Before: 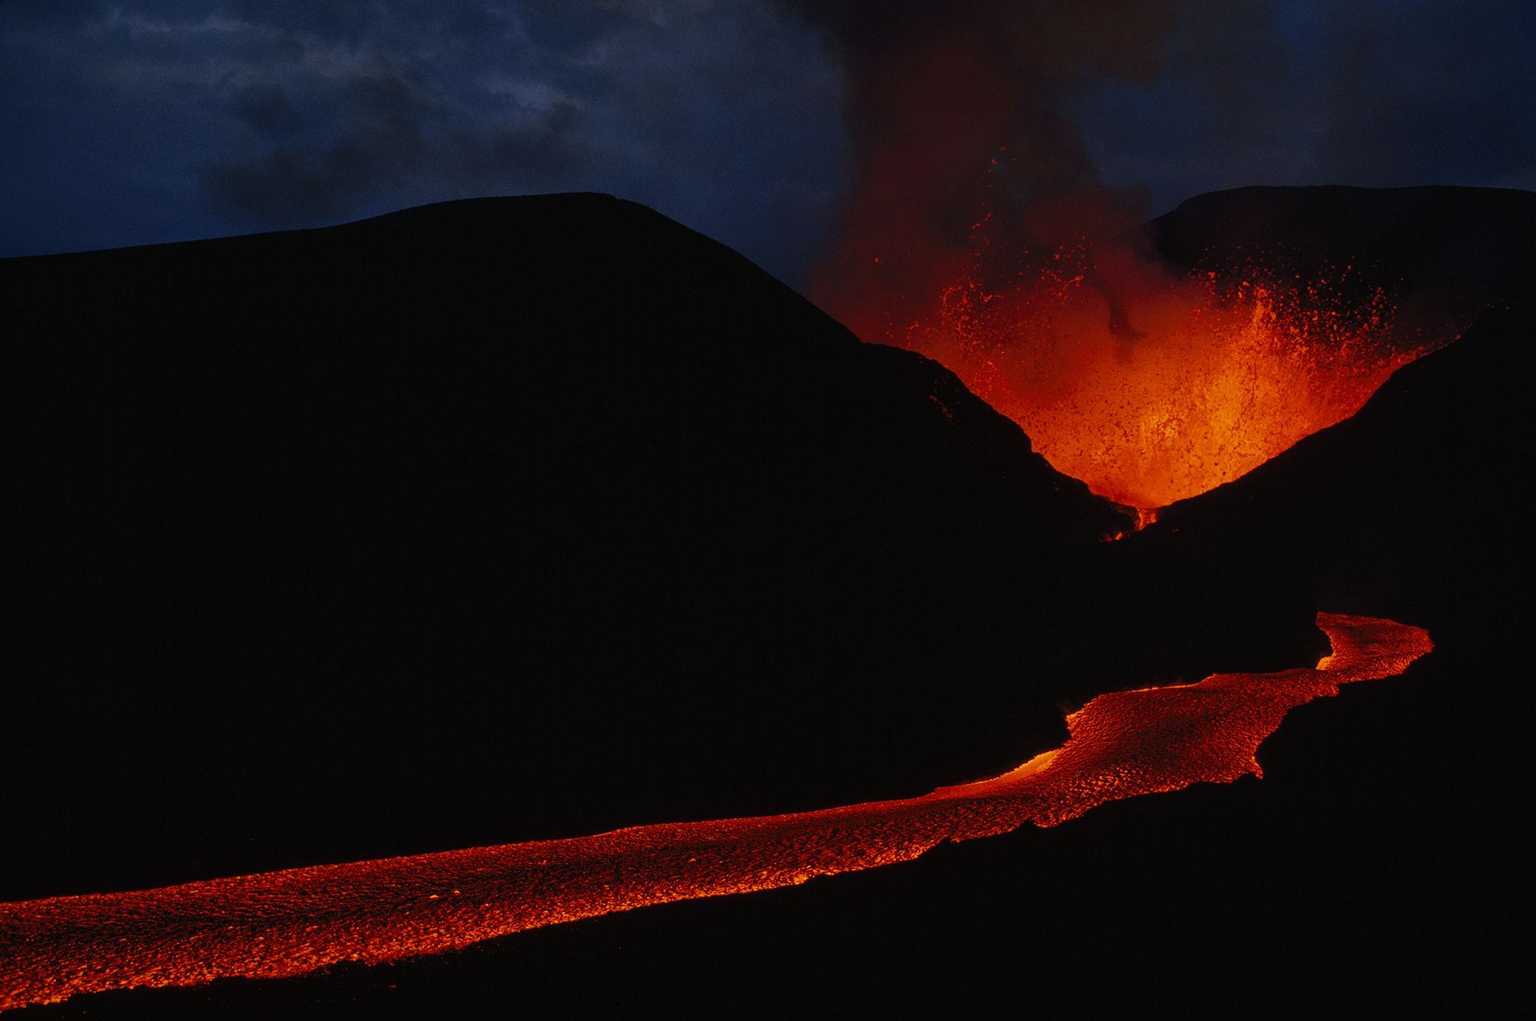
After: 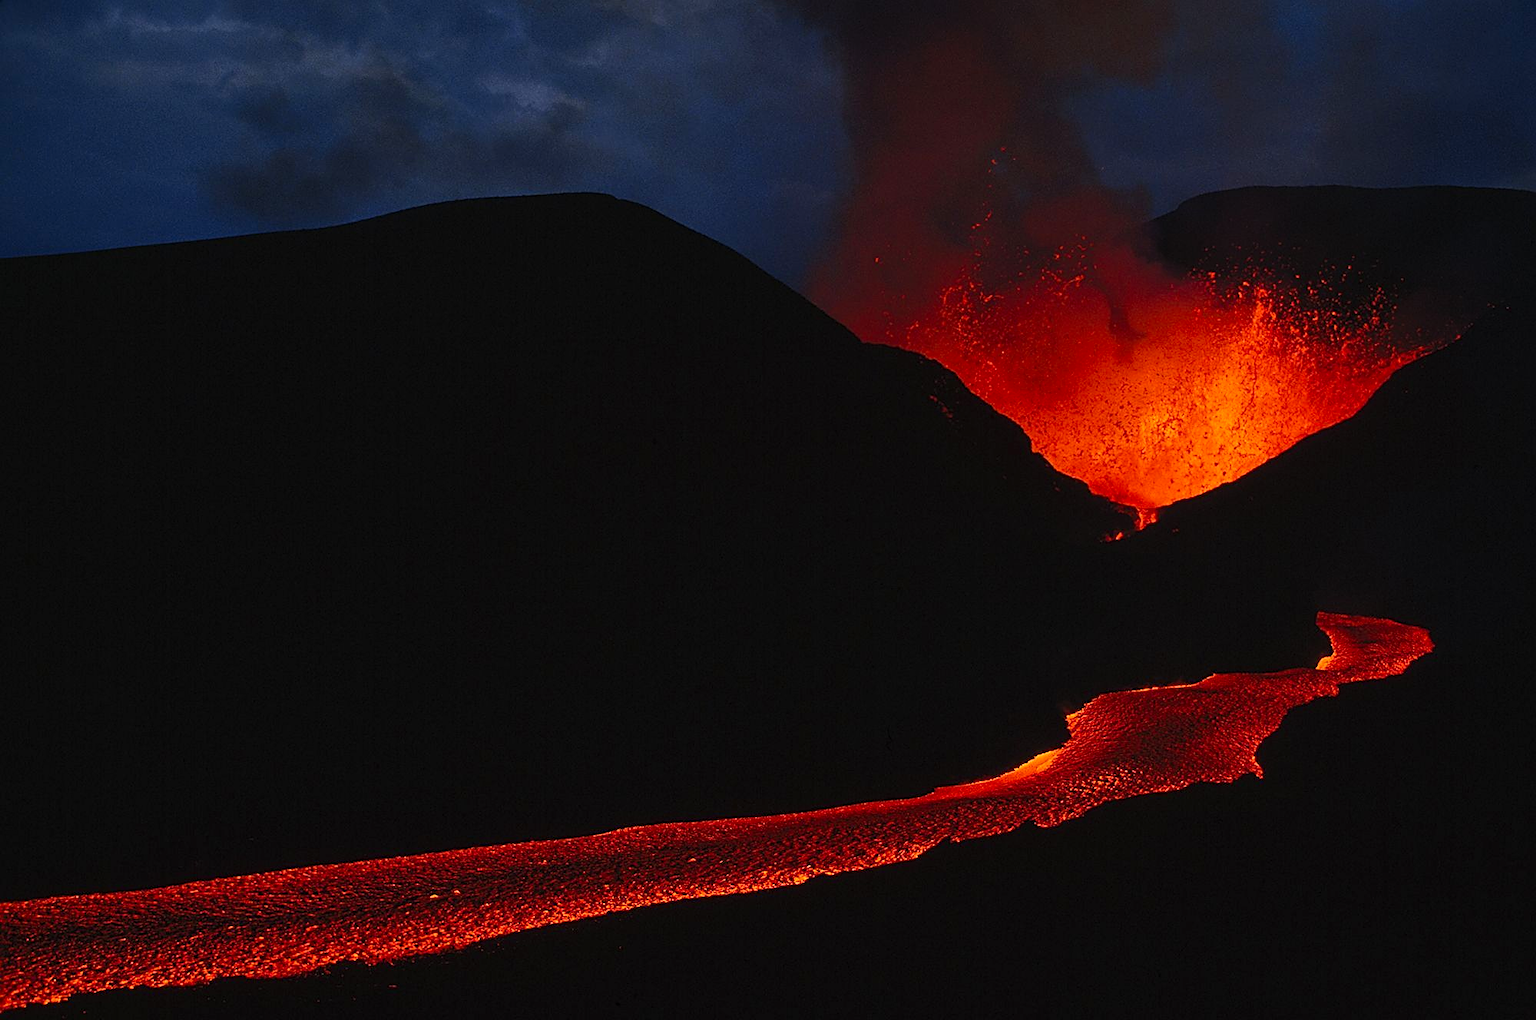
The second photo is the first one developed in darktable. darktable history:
contrast brightness saturation: contrast 0.2, brightness 0.16, saturation 0.22
white balance: emerald 1
sharpen: on, module defaults
rotate and perspective: automatic cropping original format, crop left 0, crop top 0
